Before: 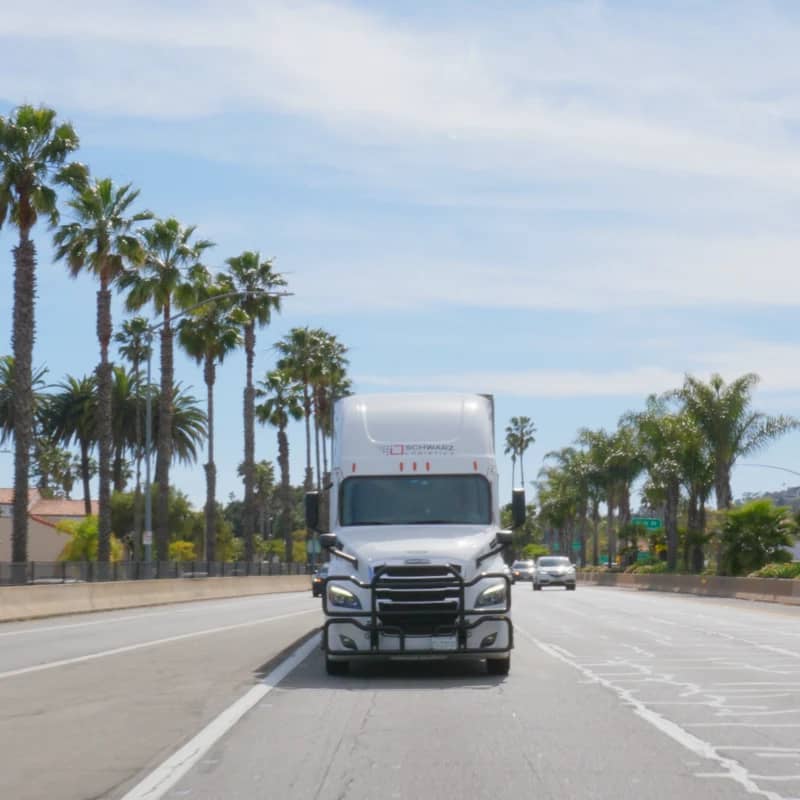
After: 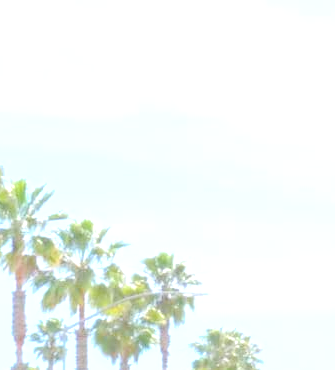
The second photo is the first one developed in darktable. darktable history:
local contrast: mode bilateral grid, contrast 20, coarseness 50, detail 120%, midtone range 0.2
base curve: curves: ch0 [(0.017, 0) (0.425, 0.441) (0.844, 0.933) (1, 1)], preserve colors none
crop and rotate: left 10.817%, top 0.062%, right 47.194%, bottom 53.626%
exposure: black level correction 0, exposure 1.3 EV, compensate highlight preservation false
contrast brightness saturation: brightness 1
